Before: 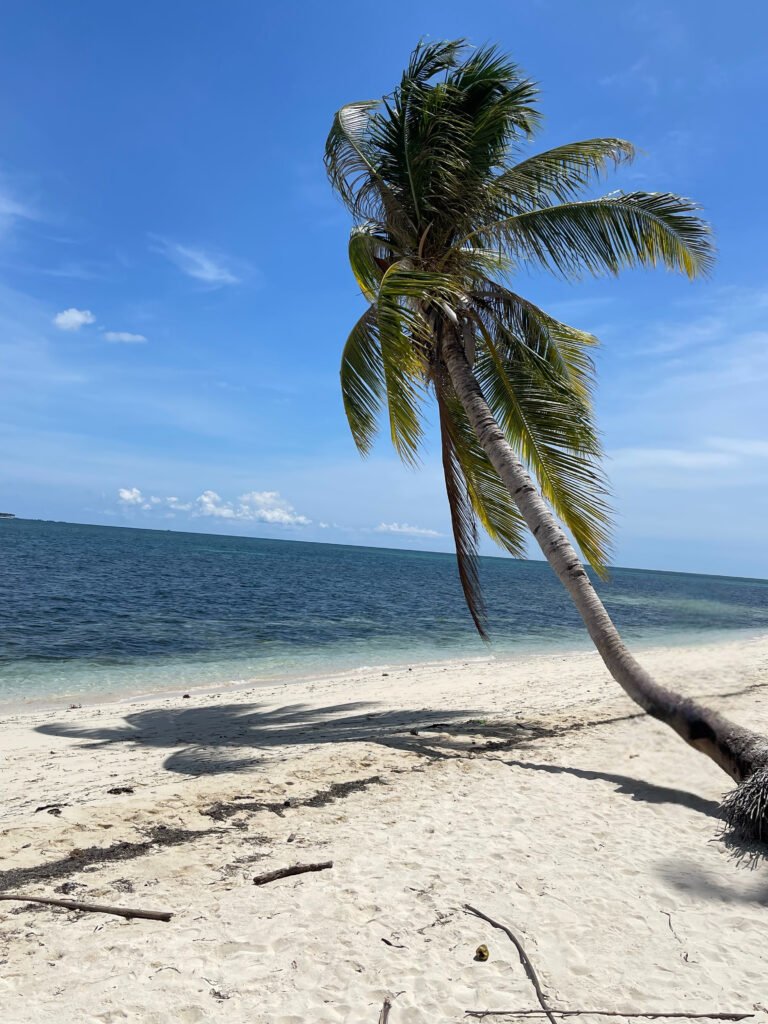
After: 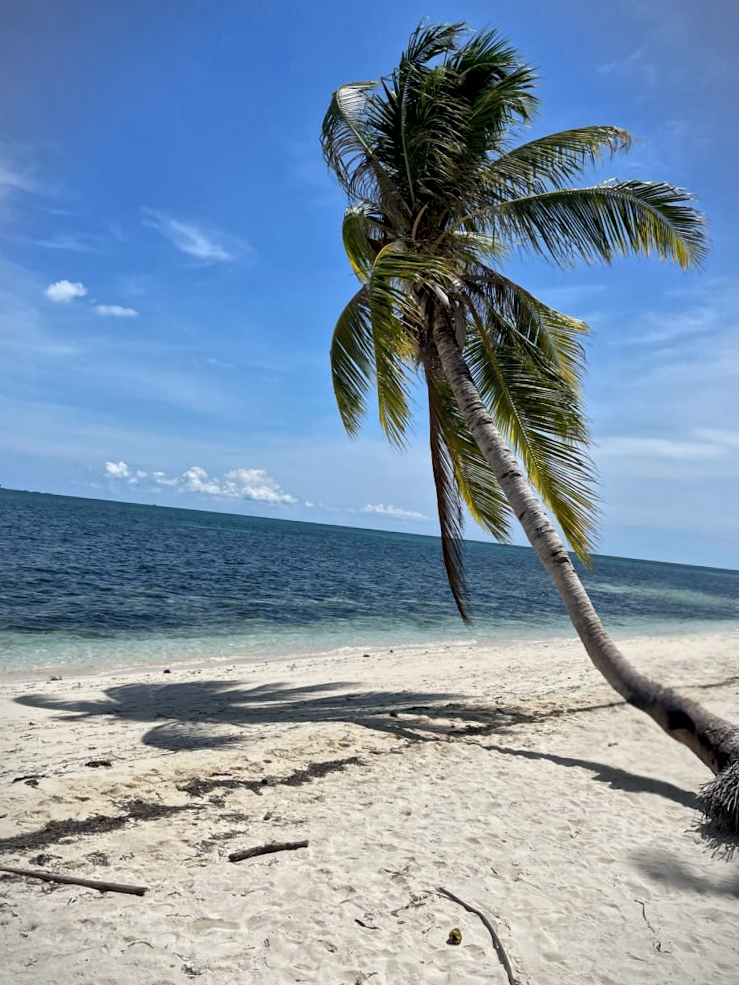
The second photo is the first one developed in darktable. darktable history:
tone equalizer: -8 EV -0.002 EV, -7 EV 0.005 EV, -6 EV -0.009 EV, -5 EV 0.011 EV, -4 EV -0.012 EV, -3 EV 0.007 EV, -2 EV -0.062 EV, -1 EV -0.293 EV, +0 EV -0.582 EV, smoothing diameter 2%, edges refinement/feathering 20, mask exposure compensation -1.57 EV, filter diffusion 5
crop and rotate: angle -1.69°
vignetting: fall-off start 100%, fall-off radius 64.94%, automatic ratio true, unbound false
local contrast: mode bilateral grid, contrast 20, coarseness 20, detail 150%, midtone range 0.2
